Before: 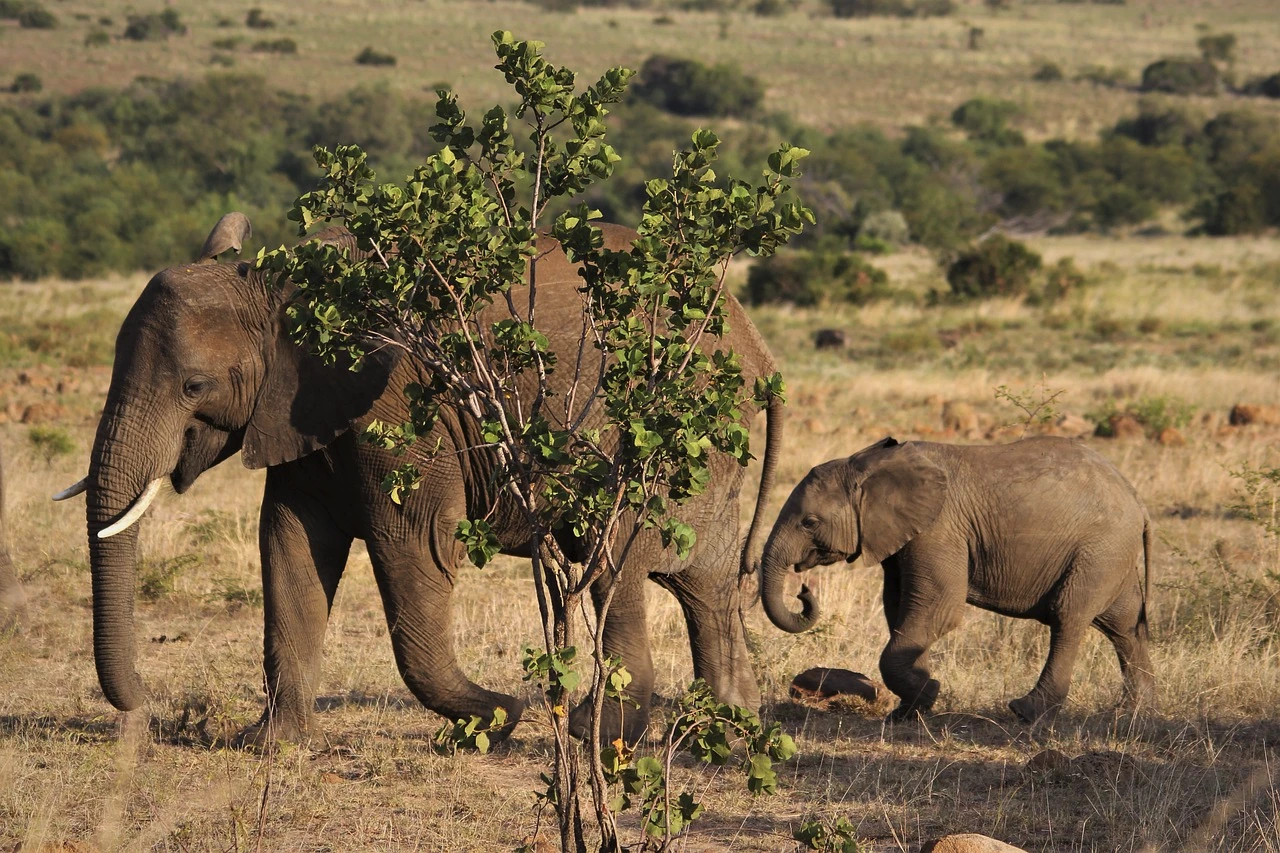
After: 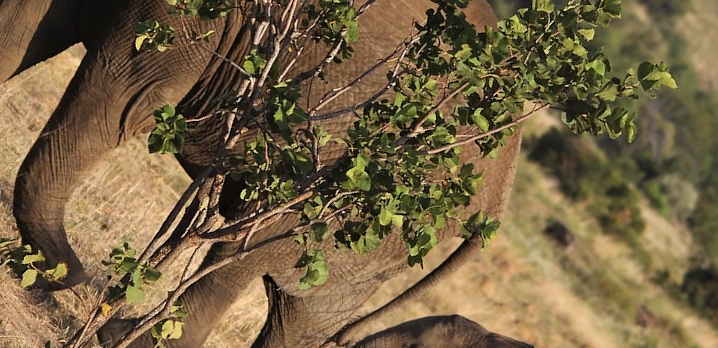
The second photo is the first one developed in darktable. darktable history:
crop and rotate: angle -44.63°, top 16.221%, right 0.869%, bottom 11.605%
